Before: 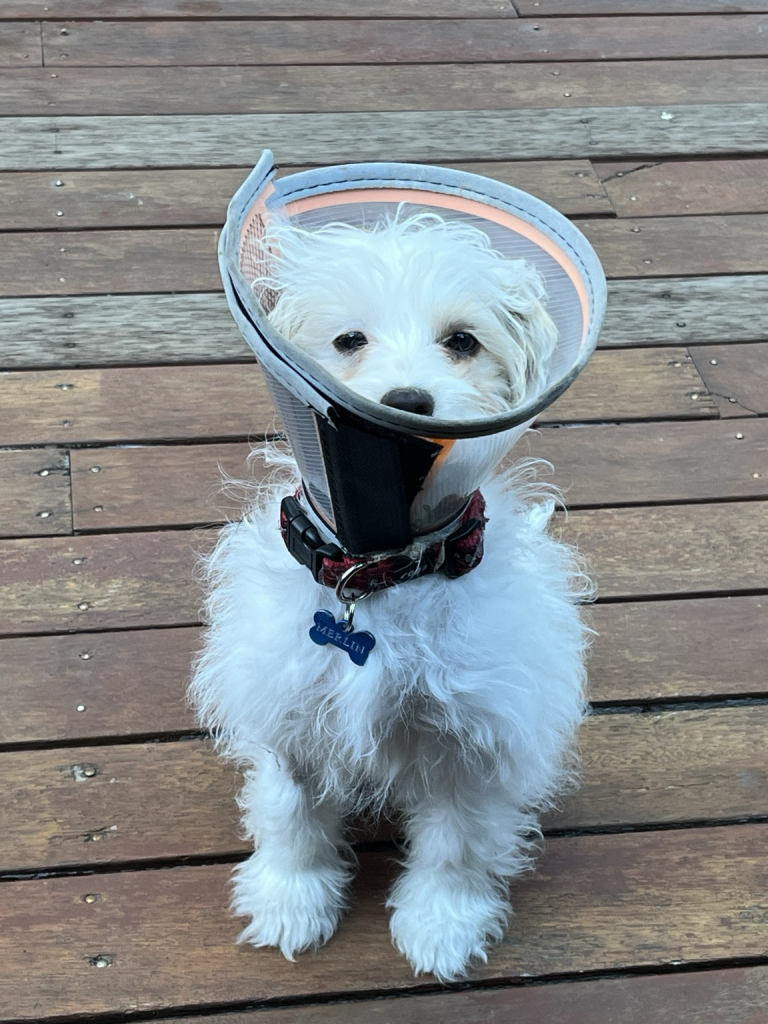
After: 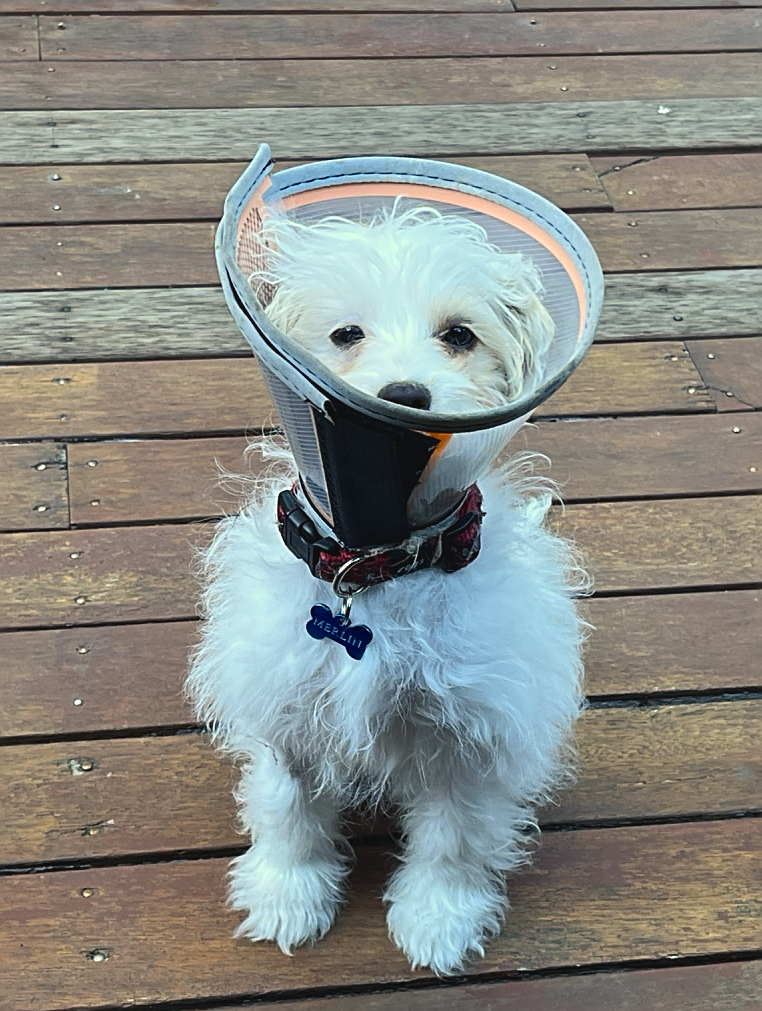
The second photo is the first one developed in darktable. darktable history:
sharpen: on, module defaults
crop: left 0.459%, top 0.673%, right 0.221%, bottom 0.544%
color balance rgb: highlights gain › chroma 3.02%, highlights gain › hue 78.9°, global offset › luminance 0.48%, global offset › hue 59.54°, linear chroma grading › global chroma 0.981%, perceptual saturation grading › global saturation 19.539%, global vibrance 7.165%, saturation formula JzAzBz (2021)
